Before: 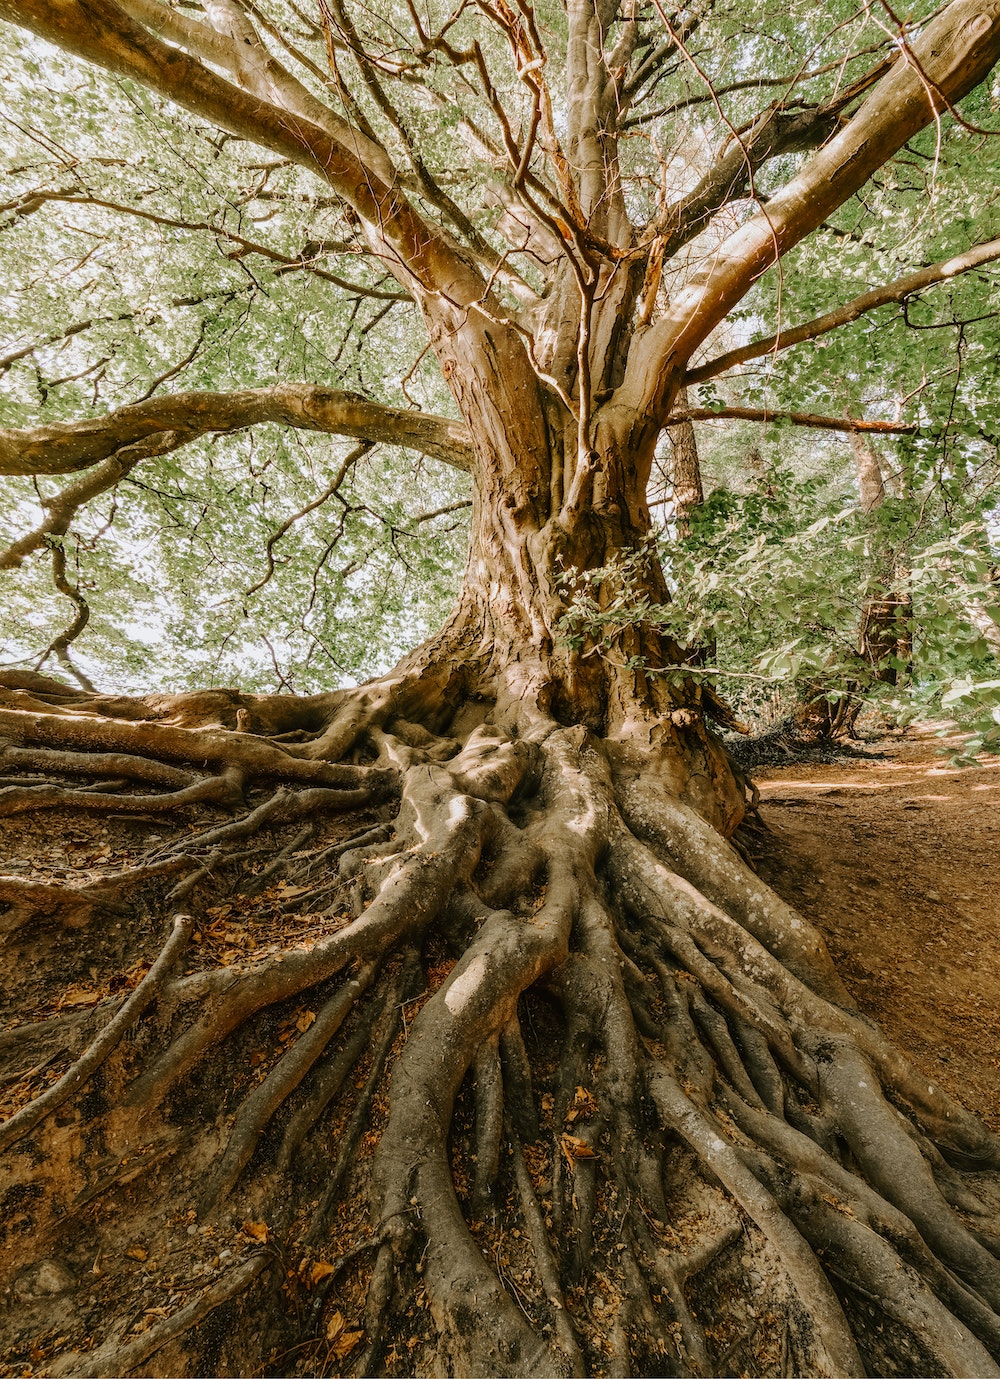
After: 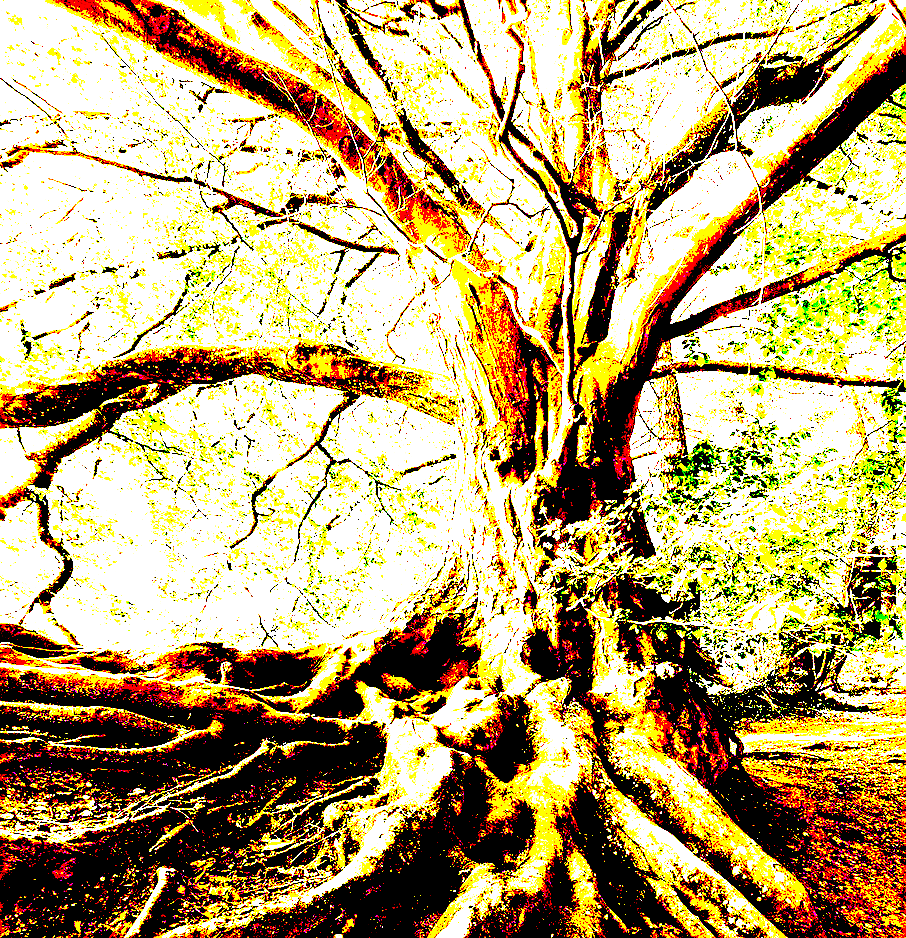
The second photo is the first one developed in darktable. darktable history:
crop: left 1.609%, top 3.456%, right 7.765%, bottom 28.485%
sharpen: on, module defaults
exposure: black level correction 0.099, exposure 3.076 EV, compensate highlight preservation false
